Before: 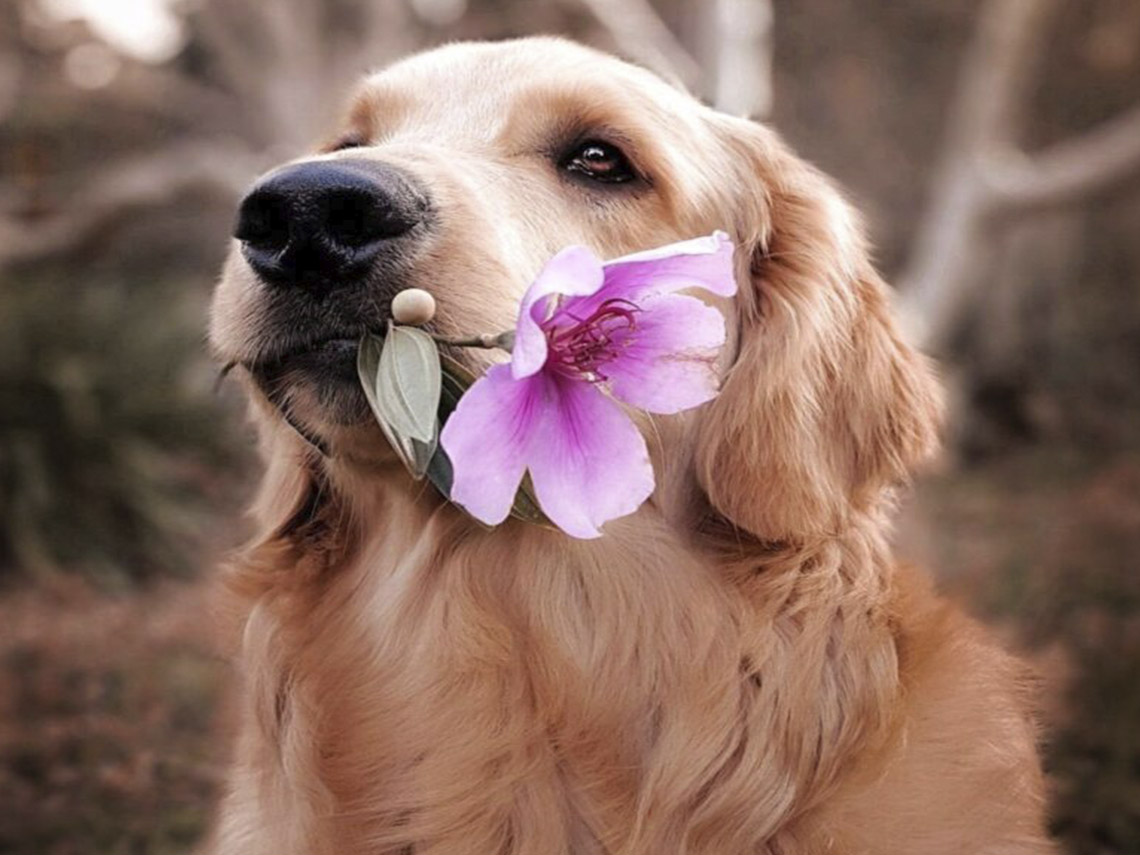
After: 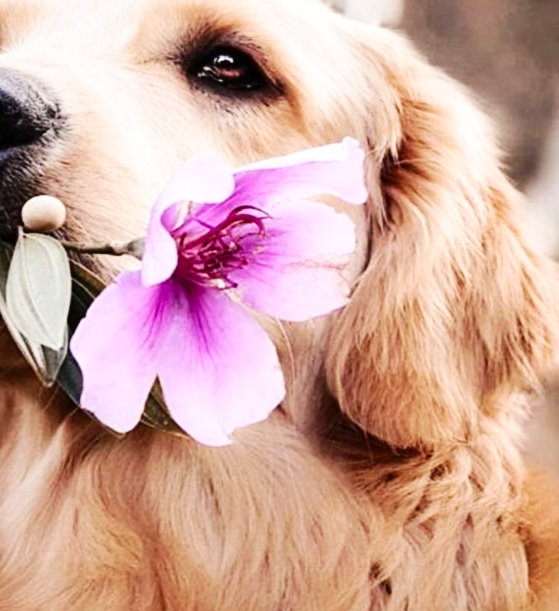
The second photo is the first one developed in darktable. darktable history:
contrast brightness saturation: contrast 0.217
base curve: curves: ch0 [(0, 0) (0.032, 0.025) (0.121, 0.166) (0.206, 0.329) (0.605, 0.79) (1, 1)], preserve colors none
crop: left 32.513%, top 10.968%, right 18.417%, bottom 17.502%
